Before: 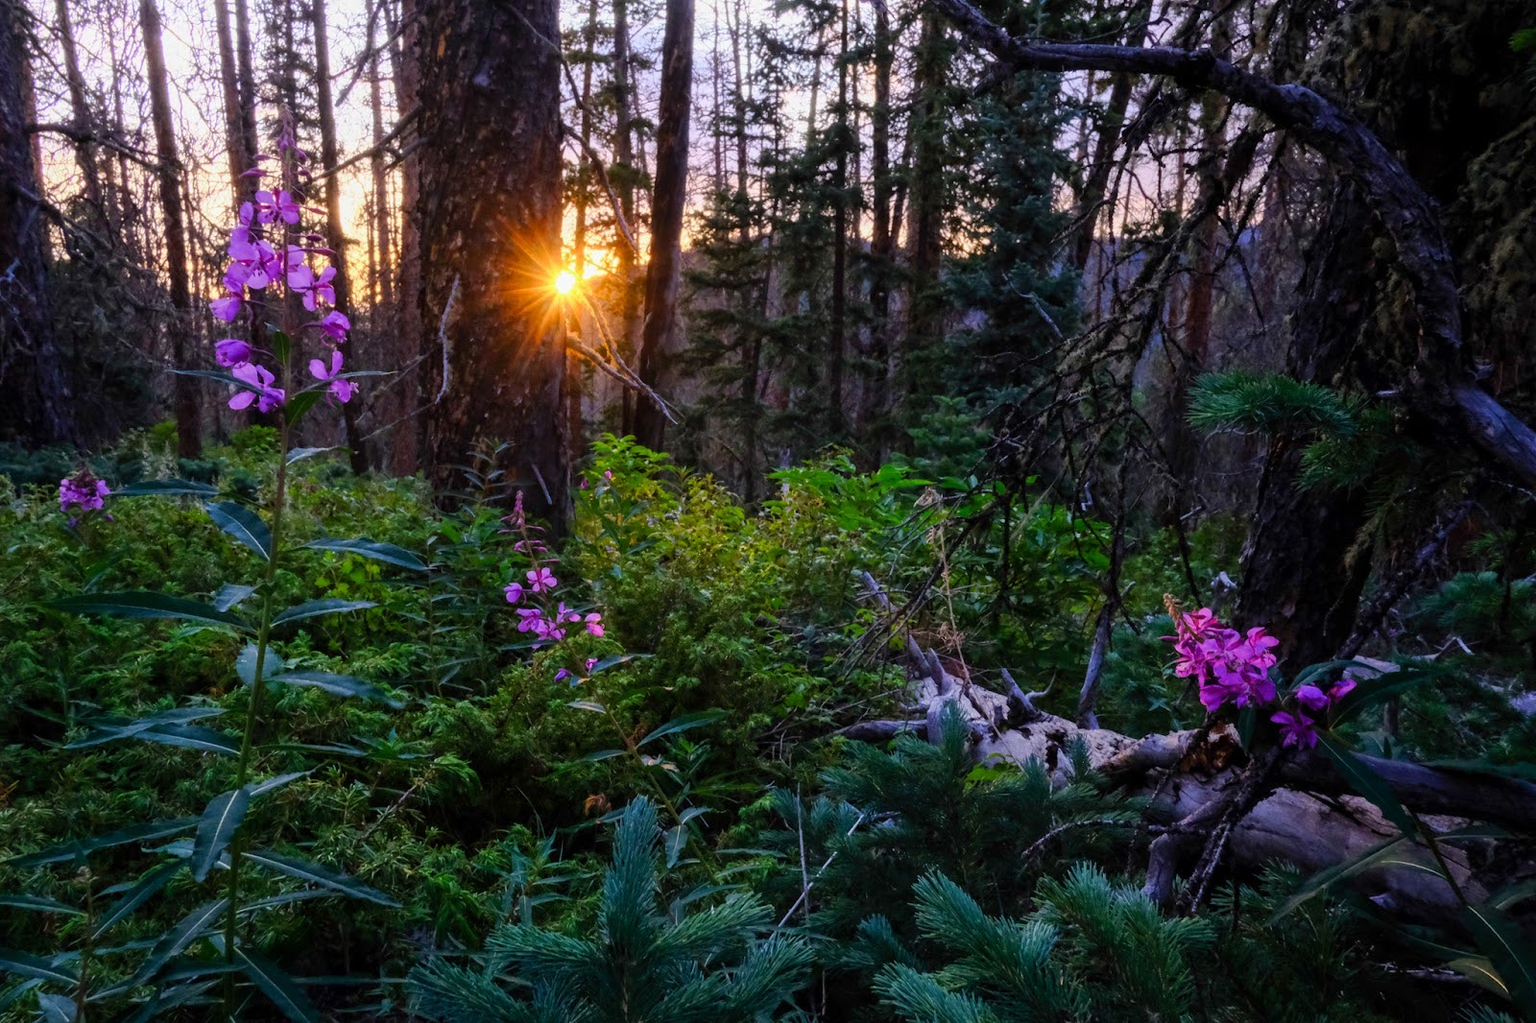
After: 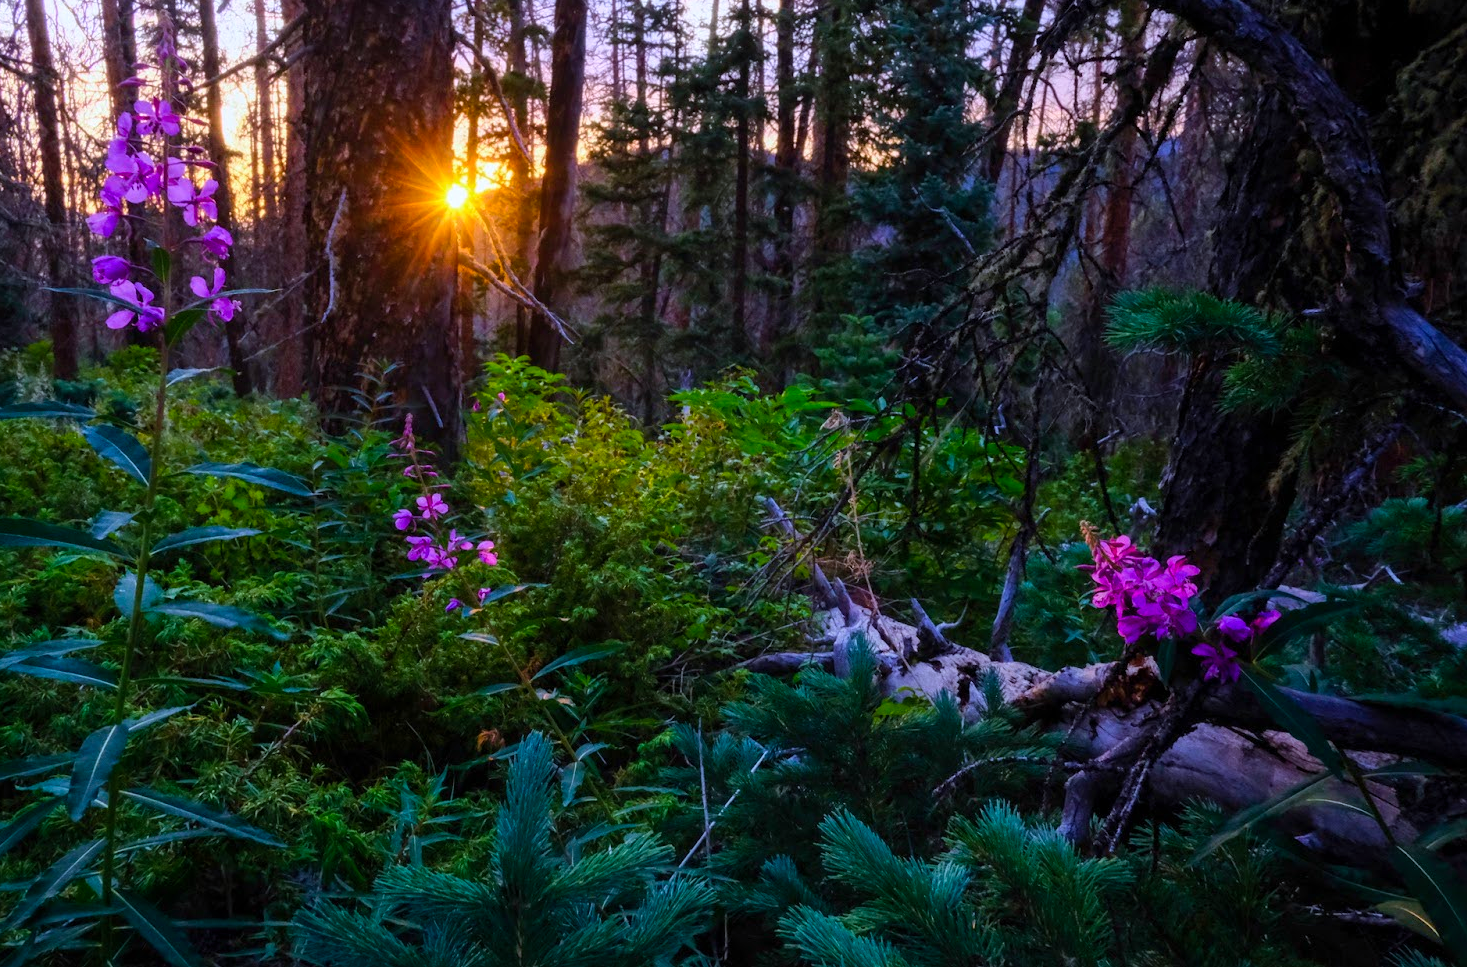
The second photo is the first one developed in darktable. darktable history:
color balance rgb: perceptual saturation grading › global saturation 20%, global vibrance 20%
velvia: strength 15%
color correction: highlights a* -0.772, highlights b* -8.92
crop and rotate: left 8.262%, top 9.226%
tone equalizer: on, module defaults
